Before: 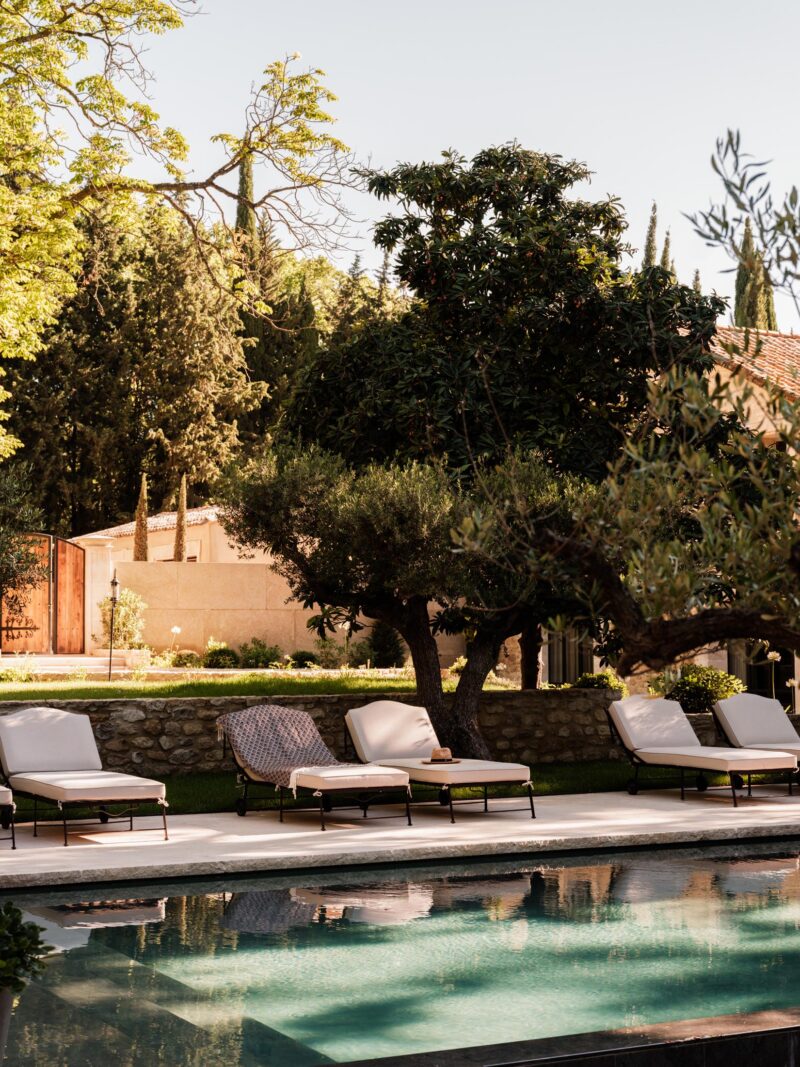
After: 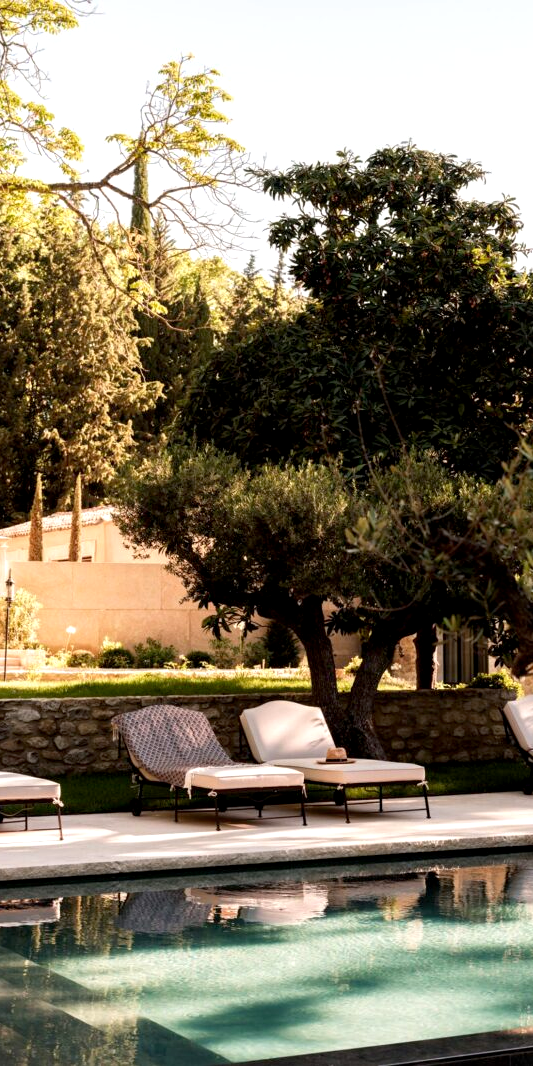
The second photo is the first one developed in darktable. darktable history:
crop and rotate: left 13.342%, right 19.991%
exposure: black level correction 0.003, exposure 0.383 EV, compensate highlight preservation false
